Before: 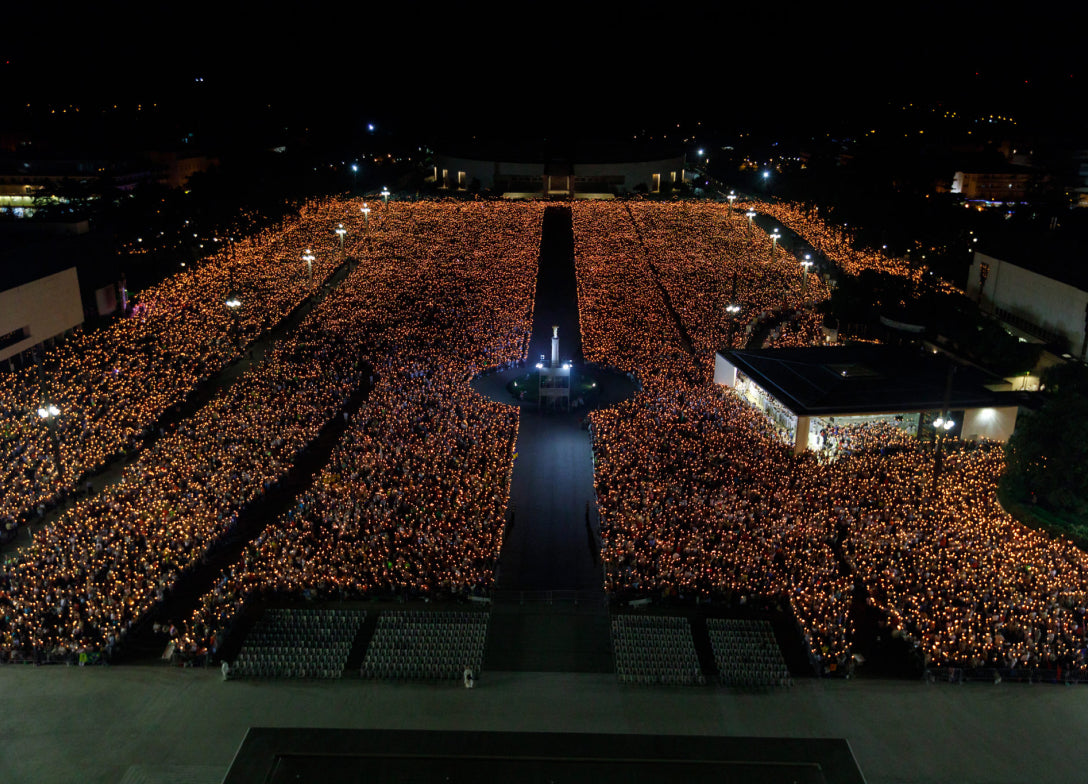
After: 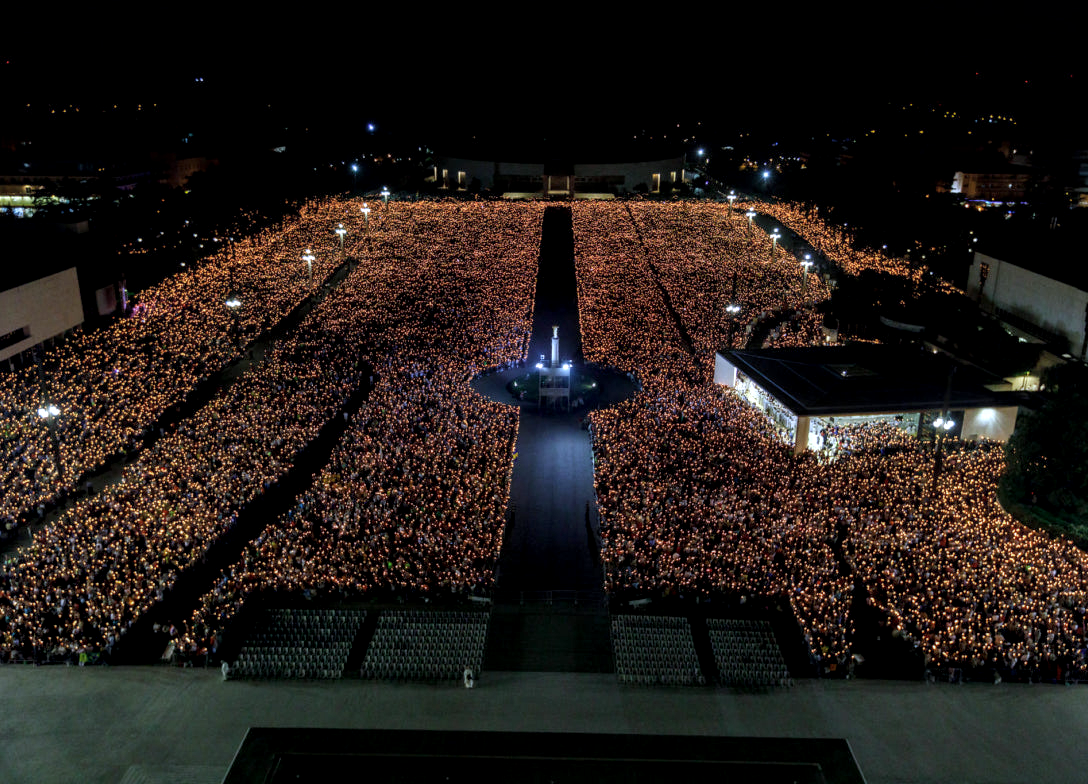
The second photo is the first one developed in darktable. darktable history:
white balance: red 0.931, blue 1.11
local contrast: detail 150%
